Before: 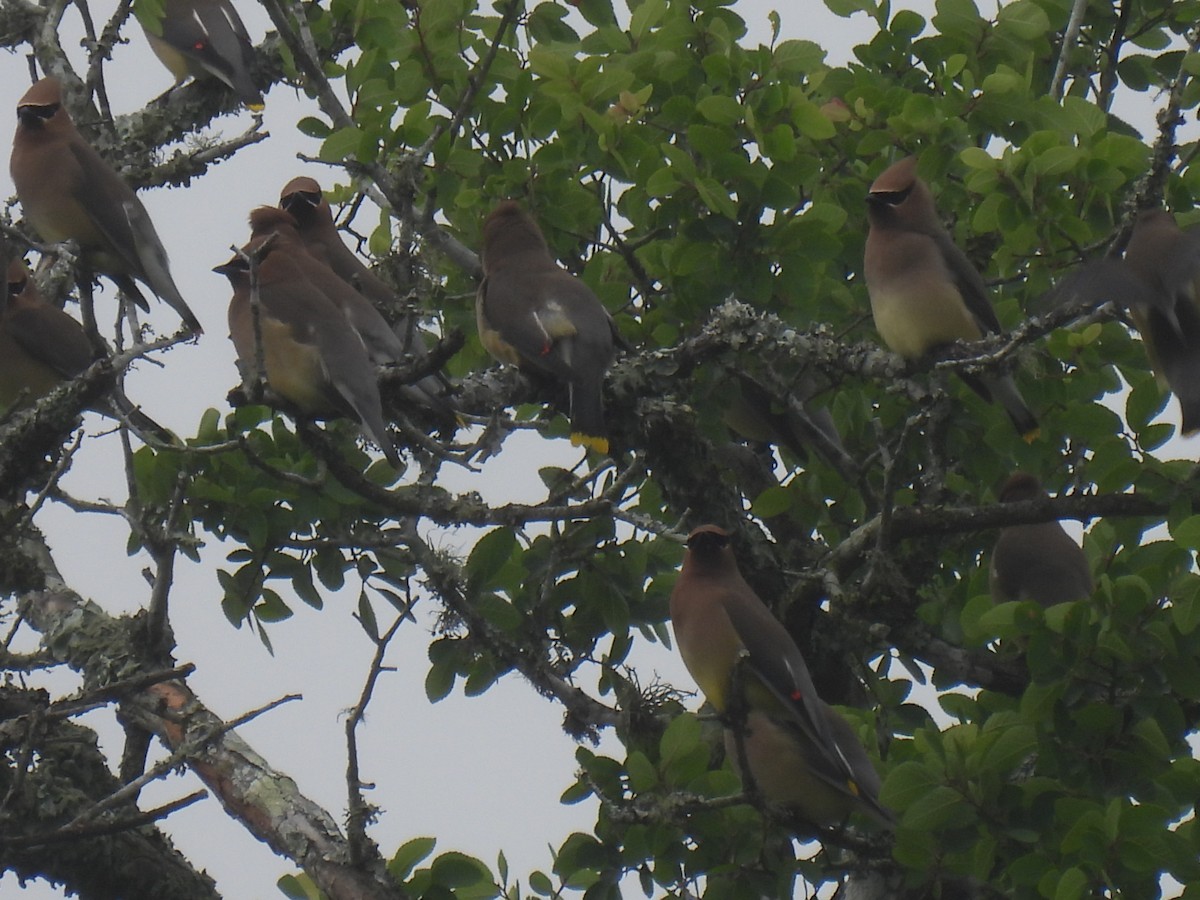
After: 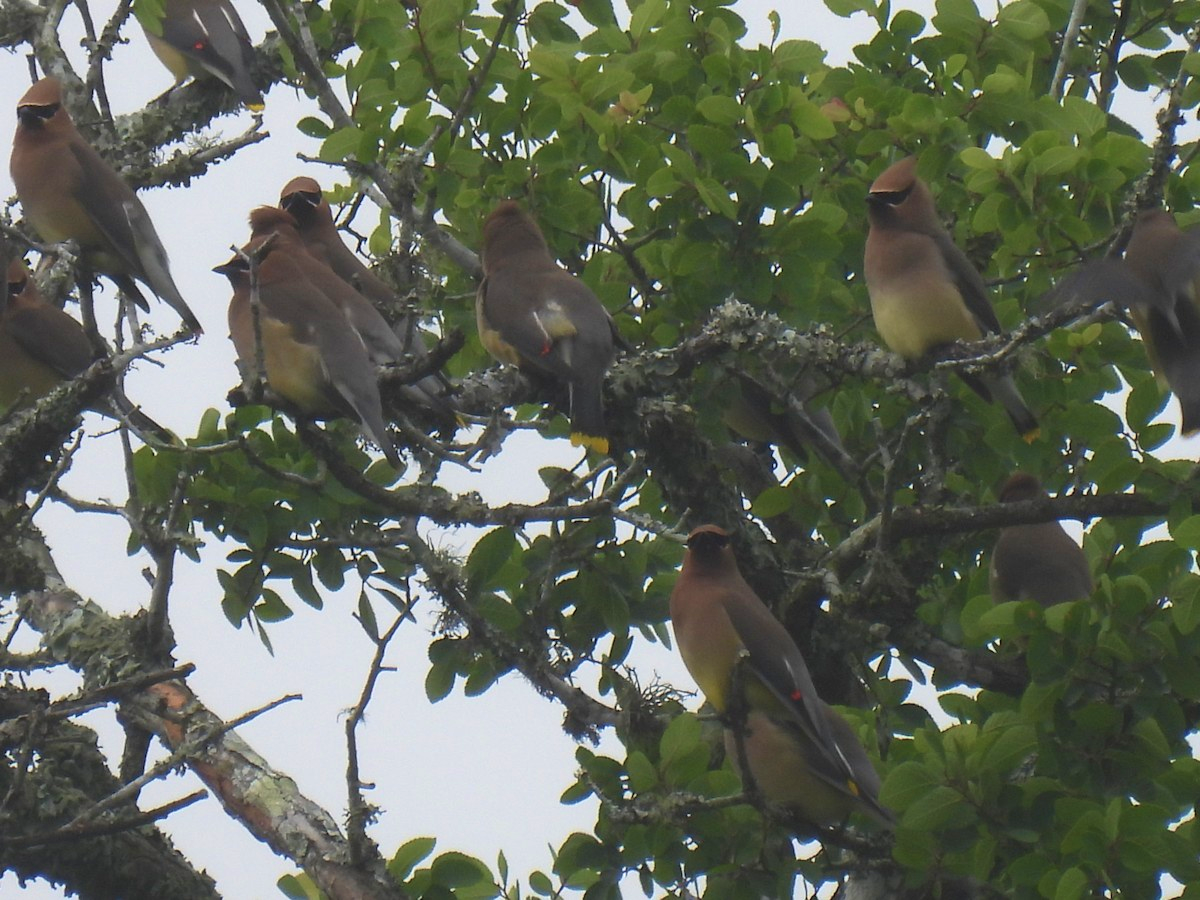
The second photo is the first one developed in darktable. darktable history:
exposure: black level correction -0.002, exposure 0.54 EV, compensate highlight preservation false
velvia: on, module defaults
